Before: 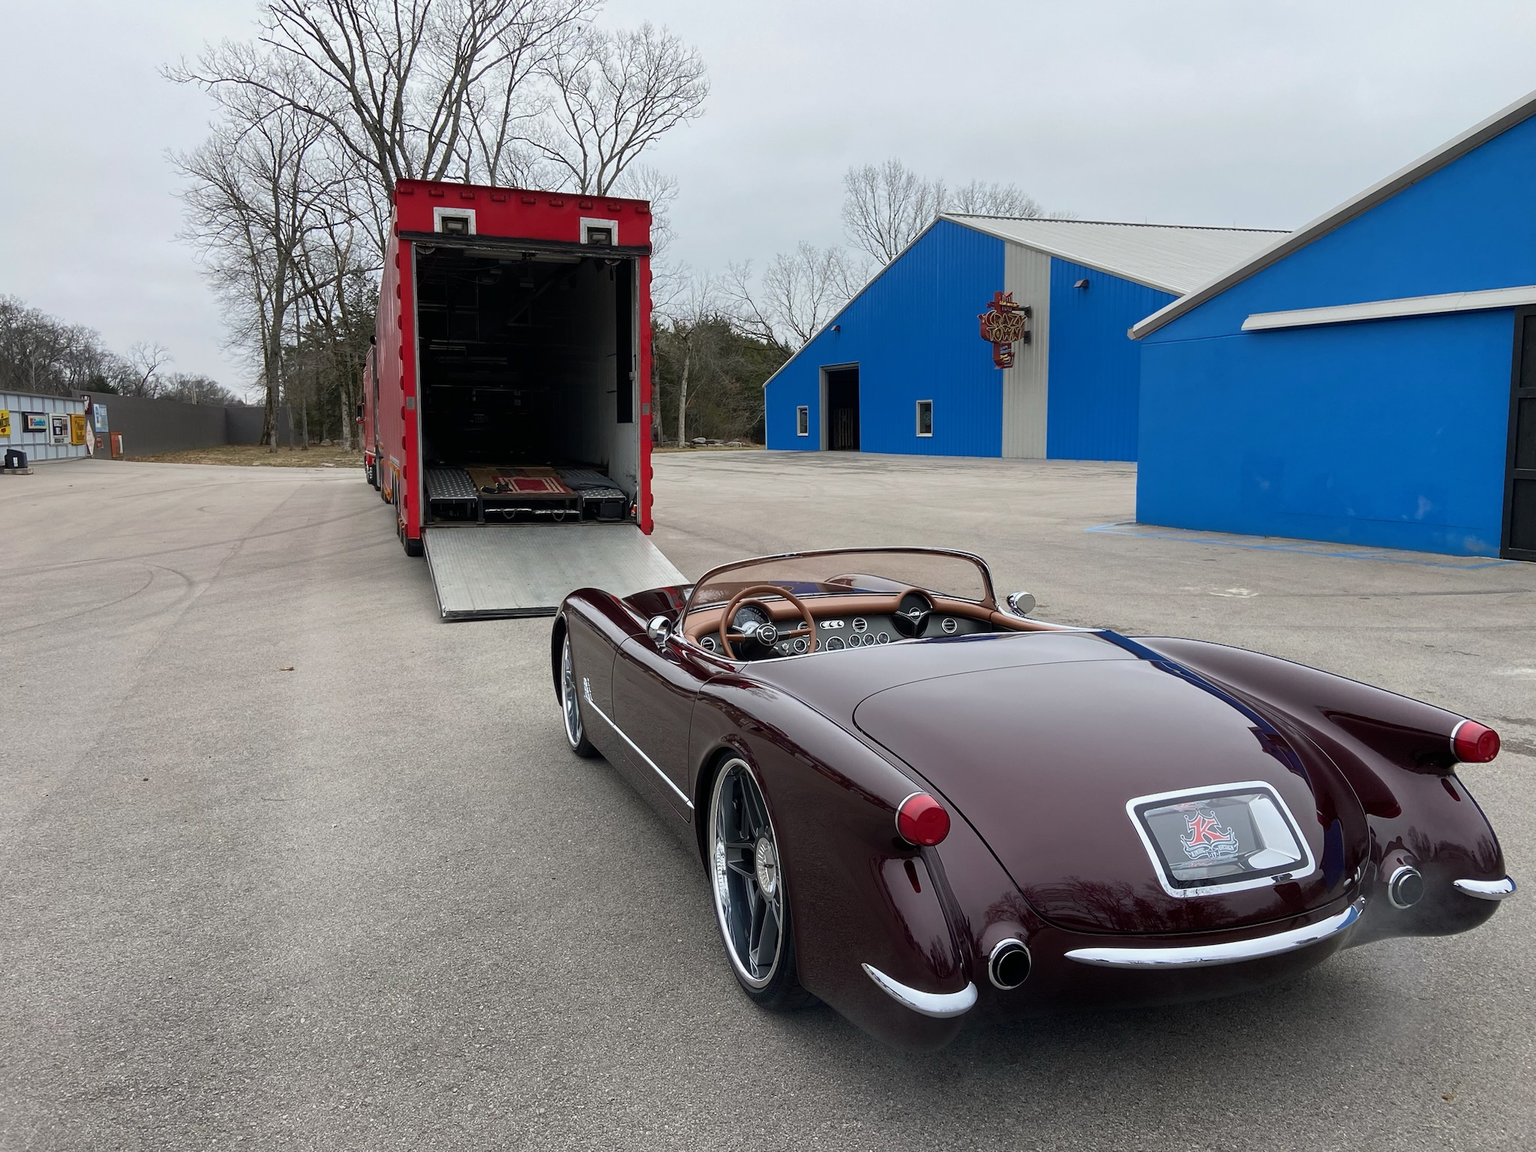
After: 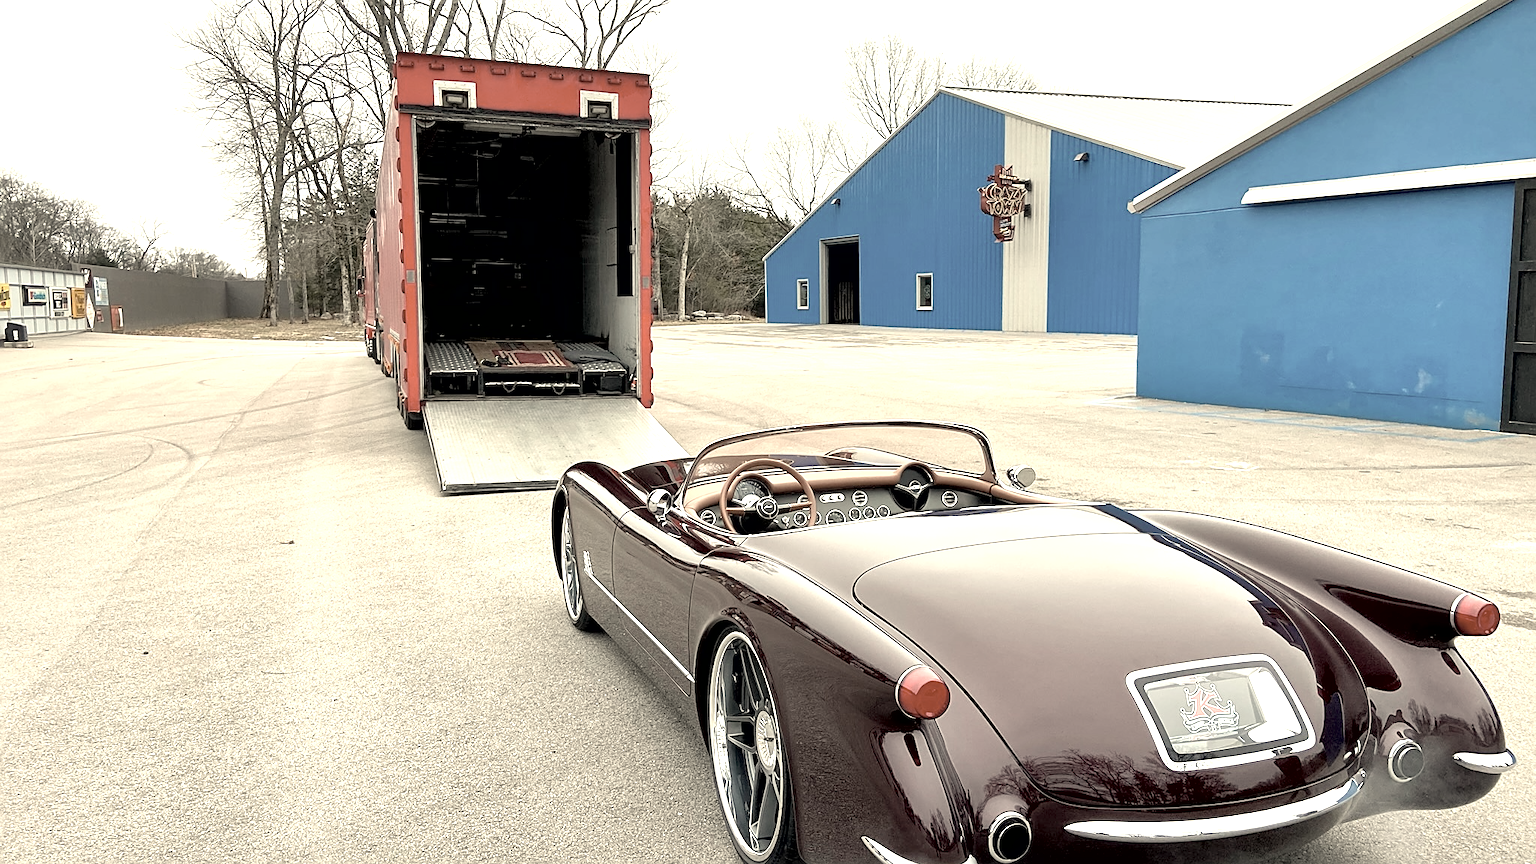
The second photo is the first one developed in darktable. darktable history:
crop: top 11.038%, bottom 13.962%
white balance: red 1.08, blue 0.791
sharpen: on, module defaults
local contrast: mode bilateral grid, contrast 25, coarseness 60, detail 151%, midtone range 0.2
contrast brightness saturation: brightness 0.18, saturation -0.5
exposure: exposure 1.16 EV, compensate exposure bias true, compensate highlight preservation false
